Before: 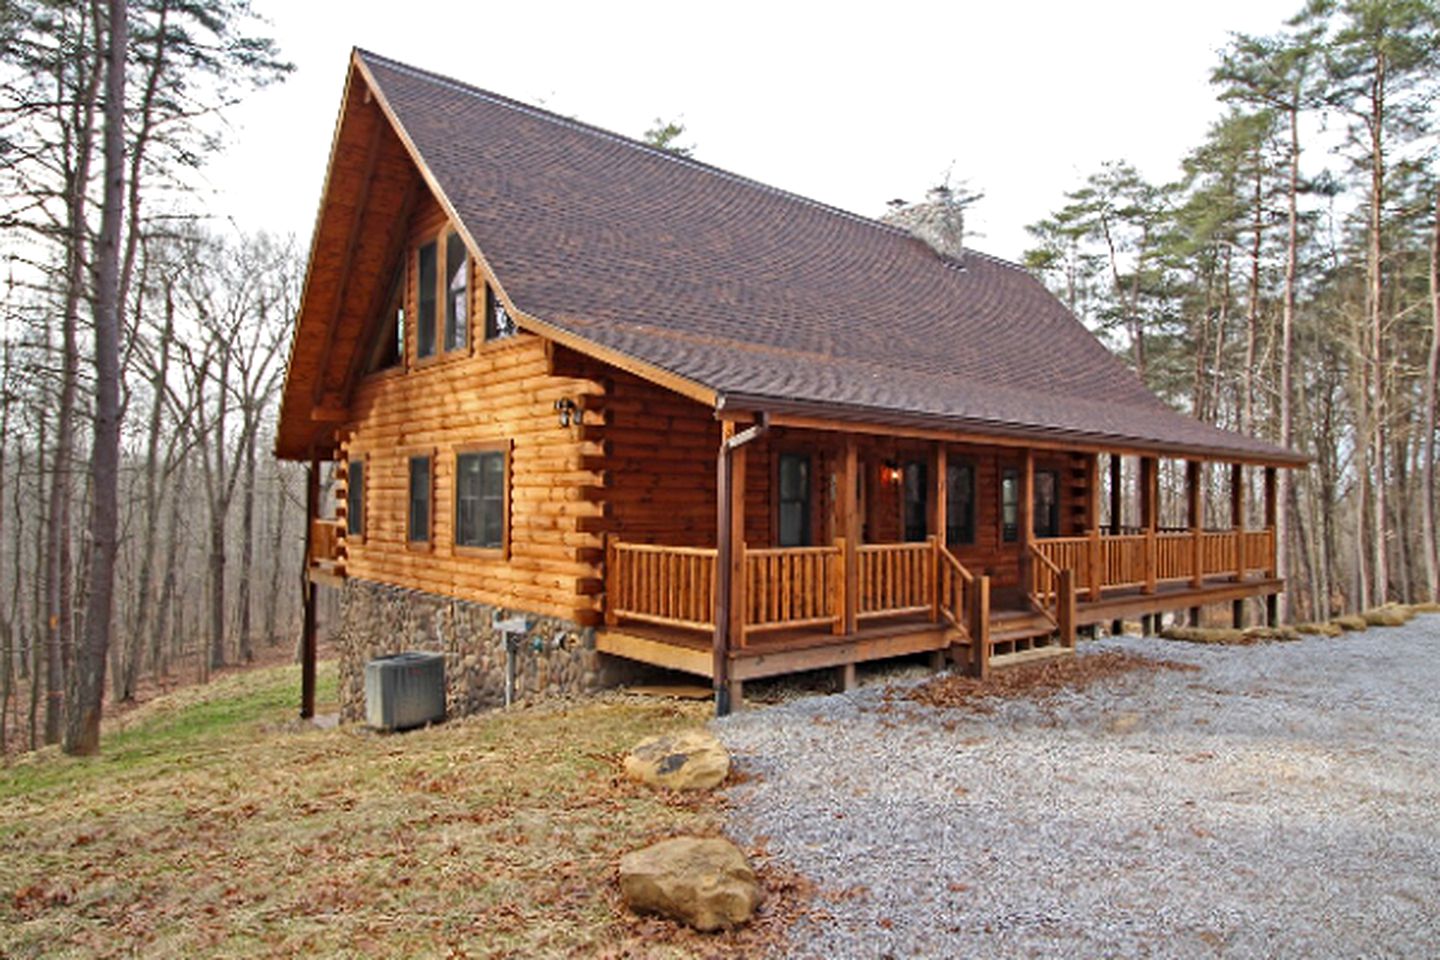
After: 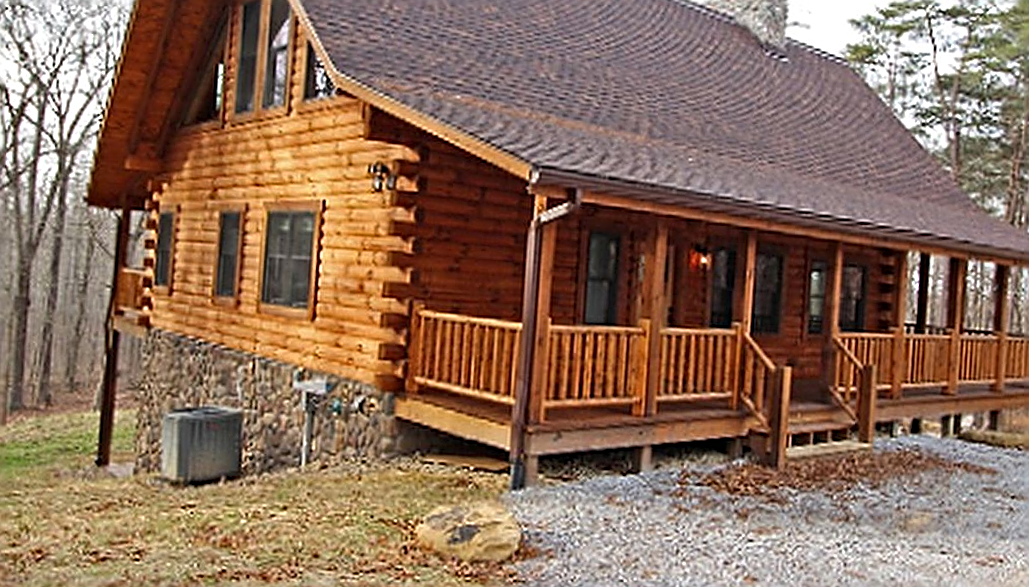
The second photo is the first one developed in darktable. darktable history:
sharpen: radius 1.73, amount 1.29
crop and rotate: angle -3.6°, left 9.92%, top 21.128%, right 11.977%, bottom 12.059%
